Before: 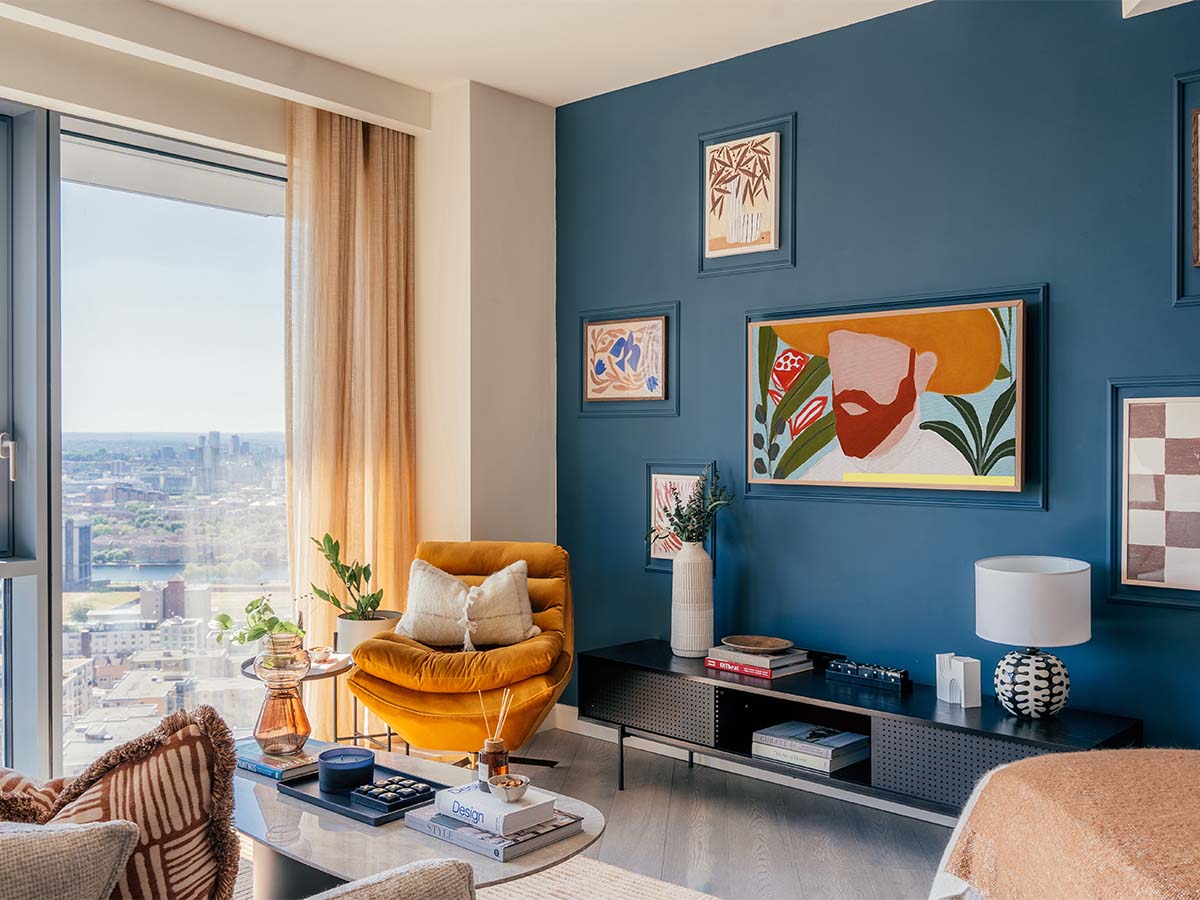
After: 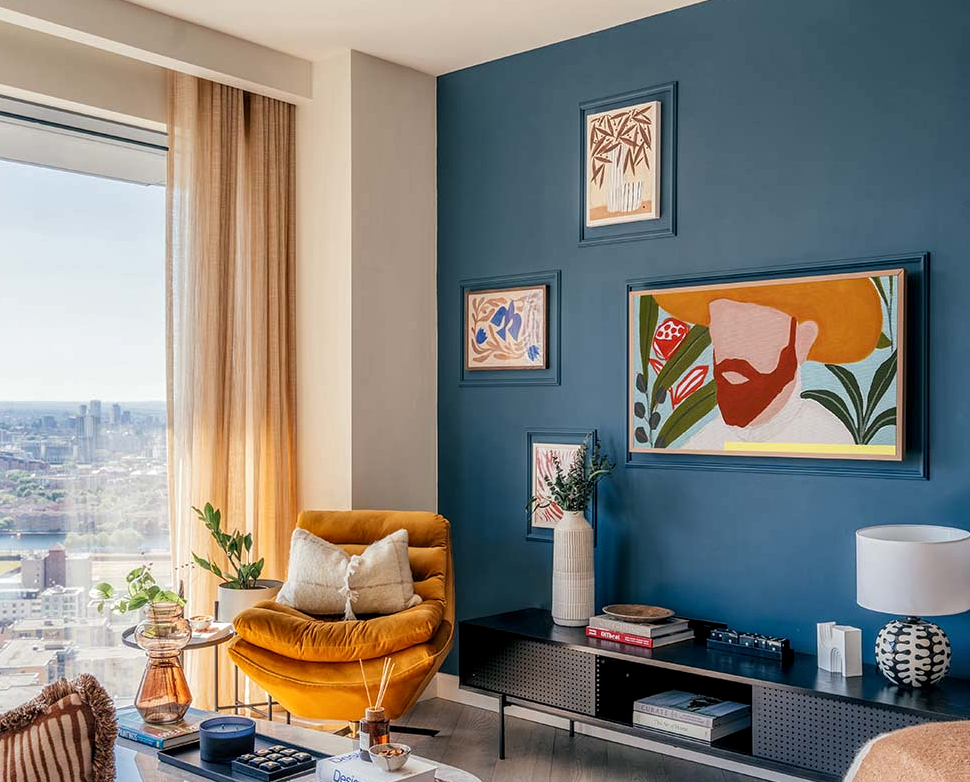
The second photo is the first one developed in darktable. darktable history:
crop: left 9.929%, top 3.475%, right 9.188%, bottom 9.529%
local contrast: on, module defaults
